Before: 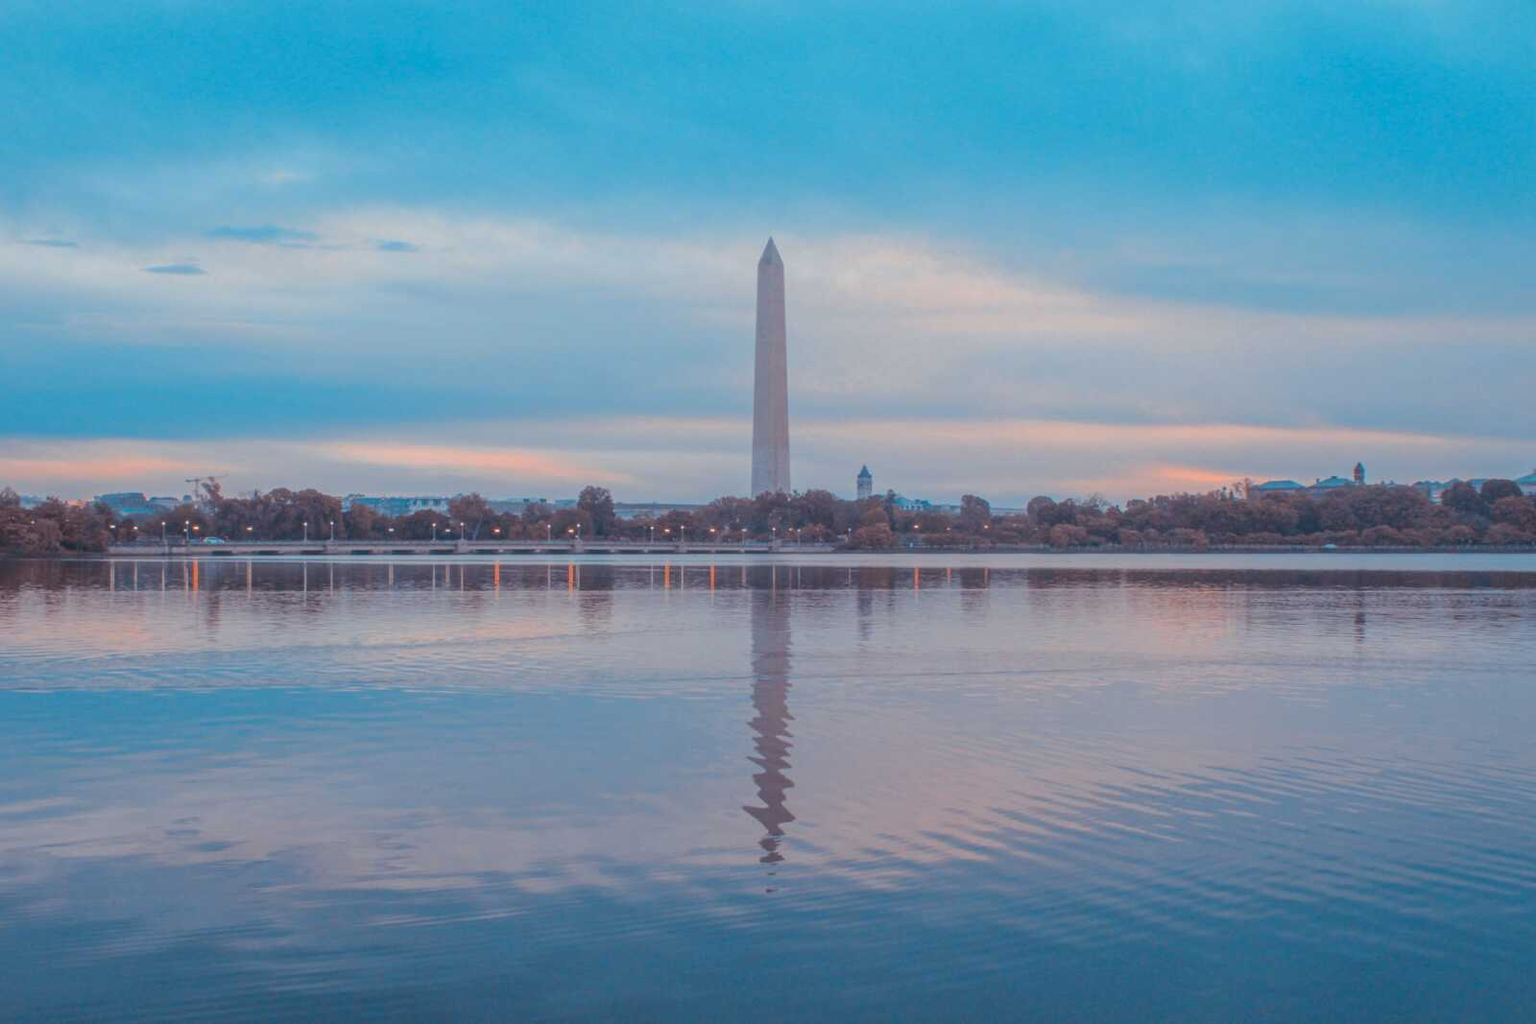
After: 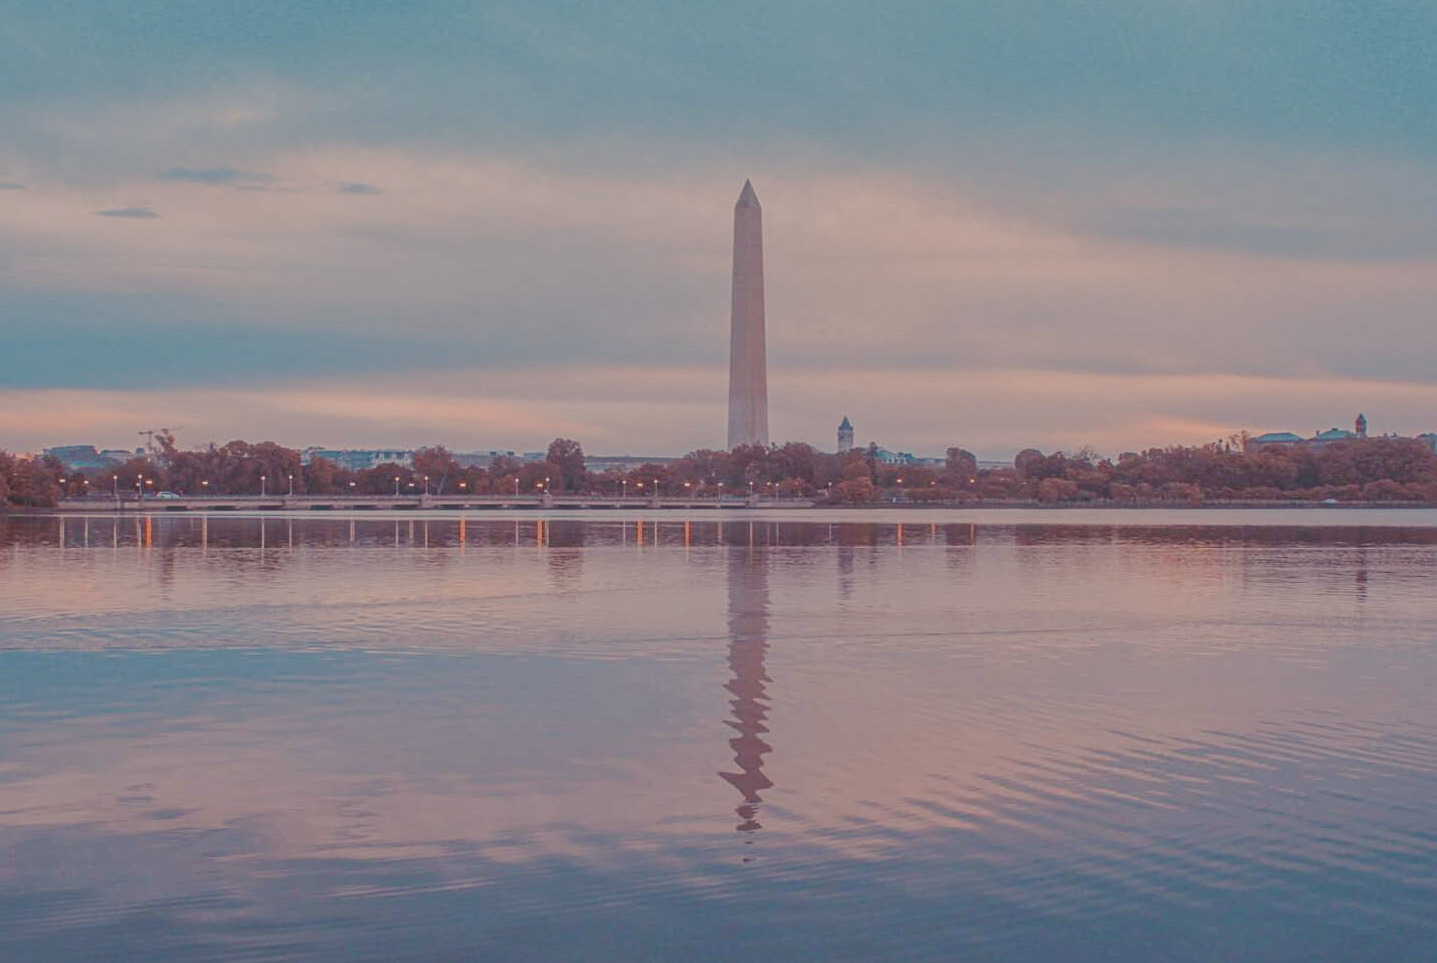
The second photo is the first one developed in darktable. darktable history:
sharpen: on, module defaults
filmic rgb: black relative exposure -16 EV, white relative exposure 4.92 EV, threshold 5.95 EV, hardness 6.25, add noise in highlights 0.001, preserve chrominance no, color science v3 (2019), use custom middle-gray values true, contrast in highlights soft, enable highlight reconstruction true
crop: left 3.48%, top 6.381%, right 6.67%, bottom 3.294%
shadows and highlights: low approximation 0.01, soften with gaussian
color balance rgb: perceptual saturation grading › global saturation 0.879%, perceptual saturation grading › highlights -29.336%, perceptual saturation grading › mid-tones 29.144%, perceptual saturation grading › shadows 58.65%, perceptual brilliance grading › highlights 14.172%, perceptual brilliance grading › shadows -18.967%
color correction: highlights a* 10.18, highlights b* 9.72, shadows a* 9.13, shadows b* 8.64, saturation 0.776
contrast brightness saturation: contrast -0.298
